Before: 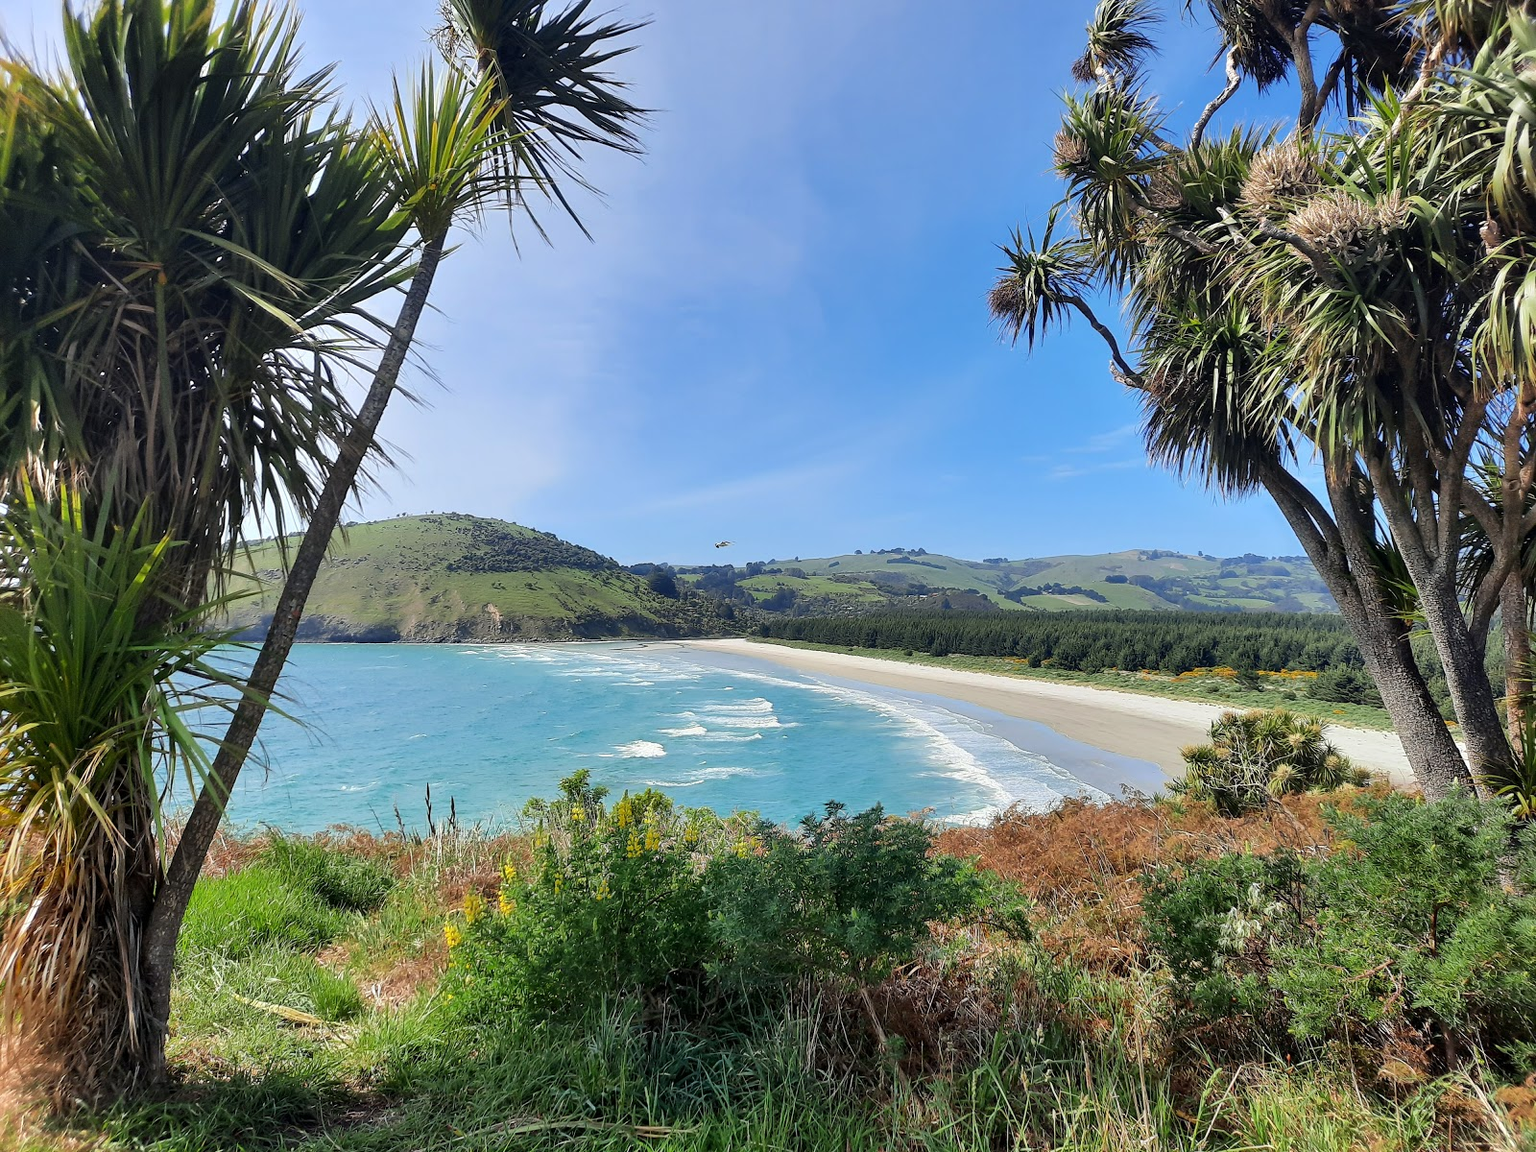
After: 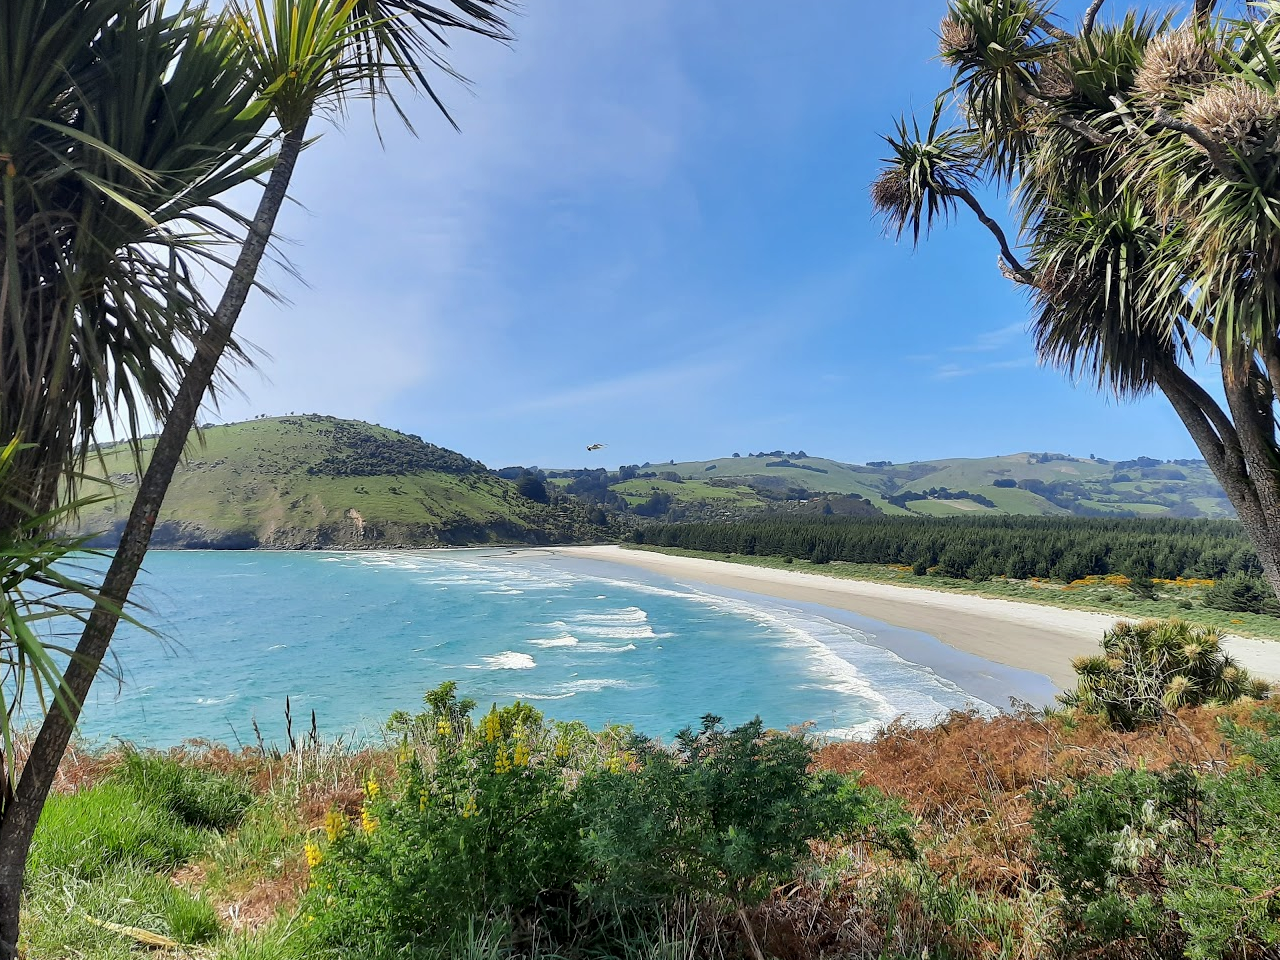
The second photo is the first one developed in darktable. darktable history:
exposure: exposure -0.066 EV, compensate highlight preservation false
crop and rotate: left 9.993%, top 10.079%, right 9.981%, bottom 9.896%
local contrast: mode bilateral grid, contrast 20, coarseness 49, detail 119%, midtone range 0.2
